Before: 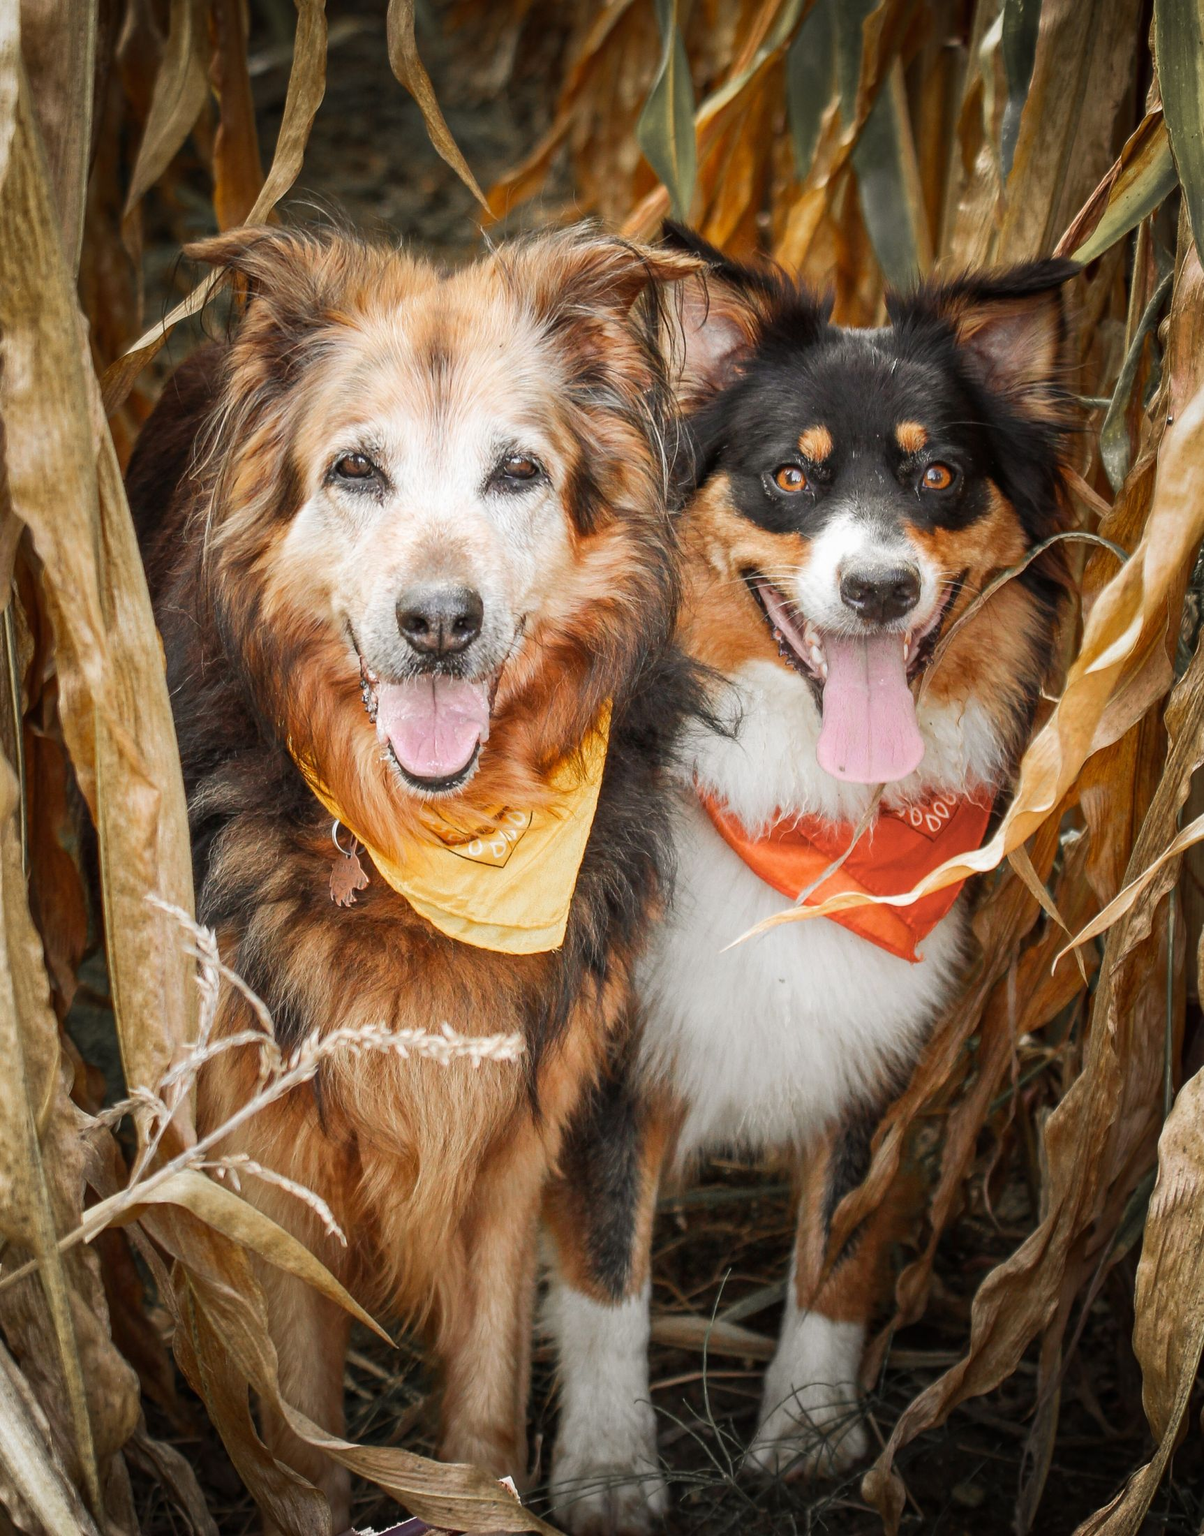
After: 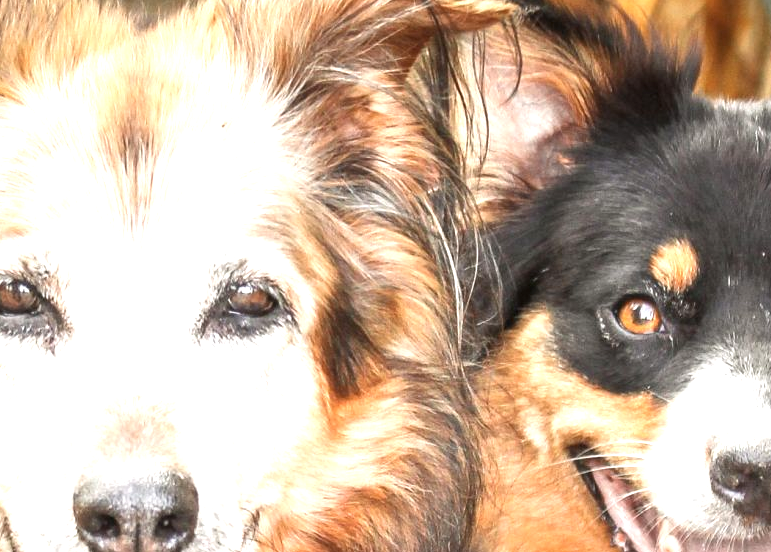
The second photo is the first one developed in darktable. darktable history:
crop: left 28.64%, top 16.832%, right 26.637%, bottom 58.055%
exposure: black level correction 0, exposure 1.1 EV, compensate exposure bias true, compensate highlight preservation false
color correction: saturation 0.85
